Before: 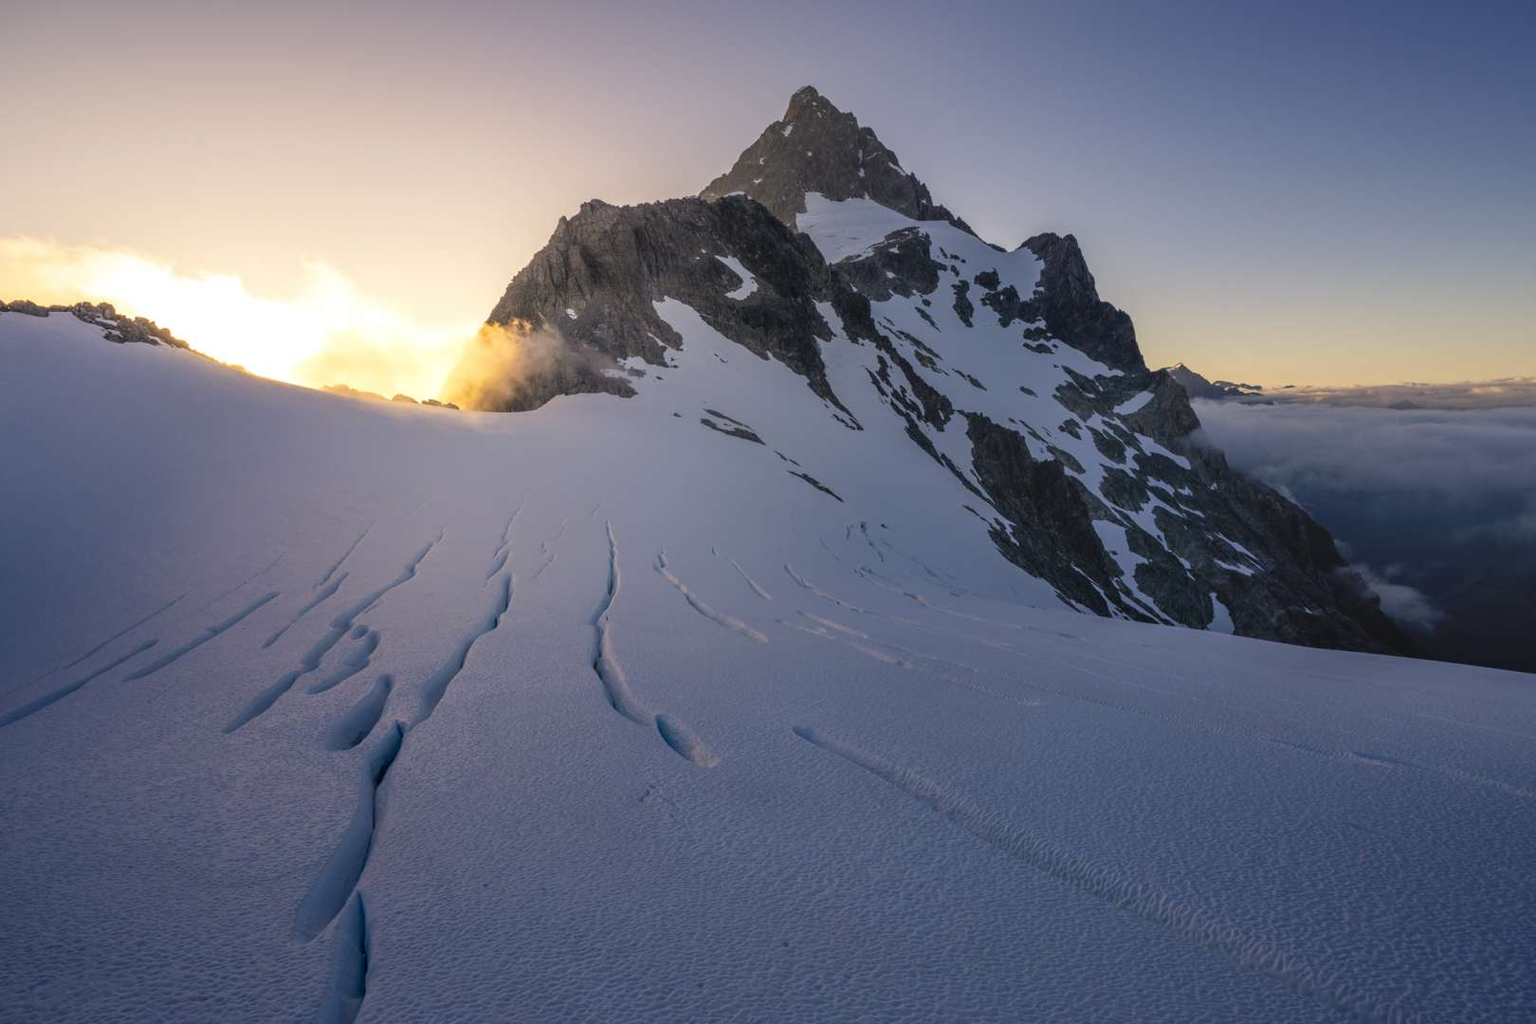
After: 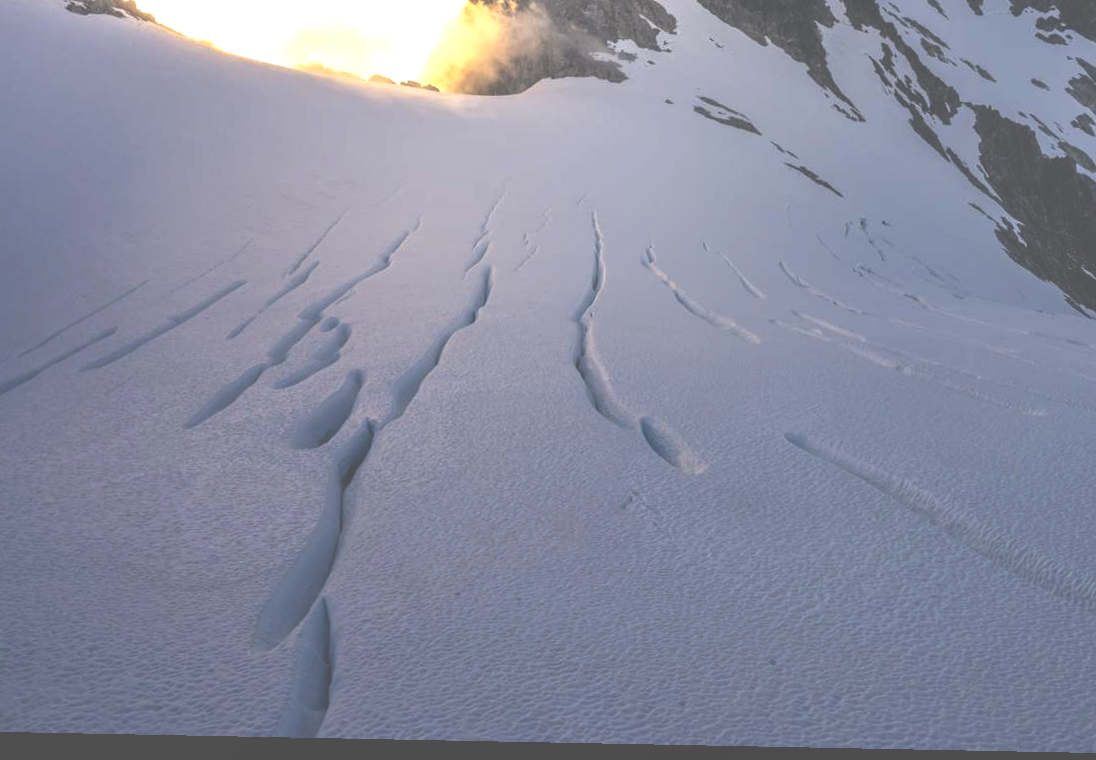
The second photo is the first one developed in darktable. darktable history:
crop and rotate: angle -1.1°, left 3.546%, top 31.514%, right 29.635%
exposure: black level correction -0.07, exposure 0.503 EV, compensate highlight preservation false
local contrast: on, module defaults
